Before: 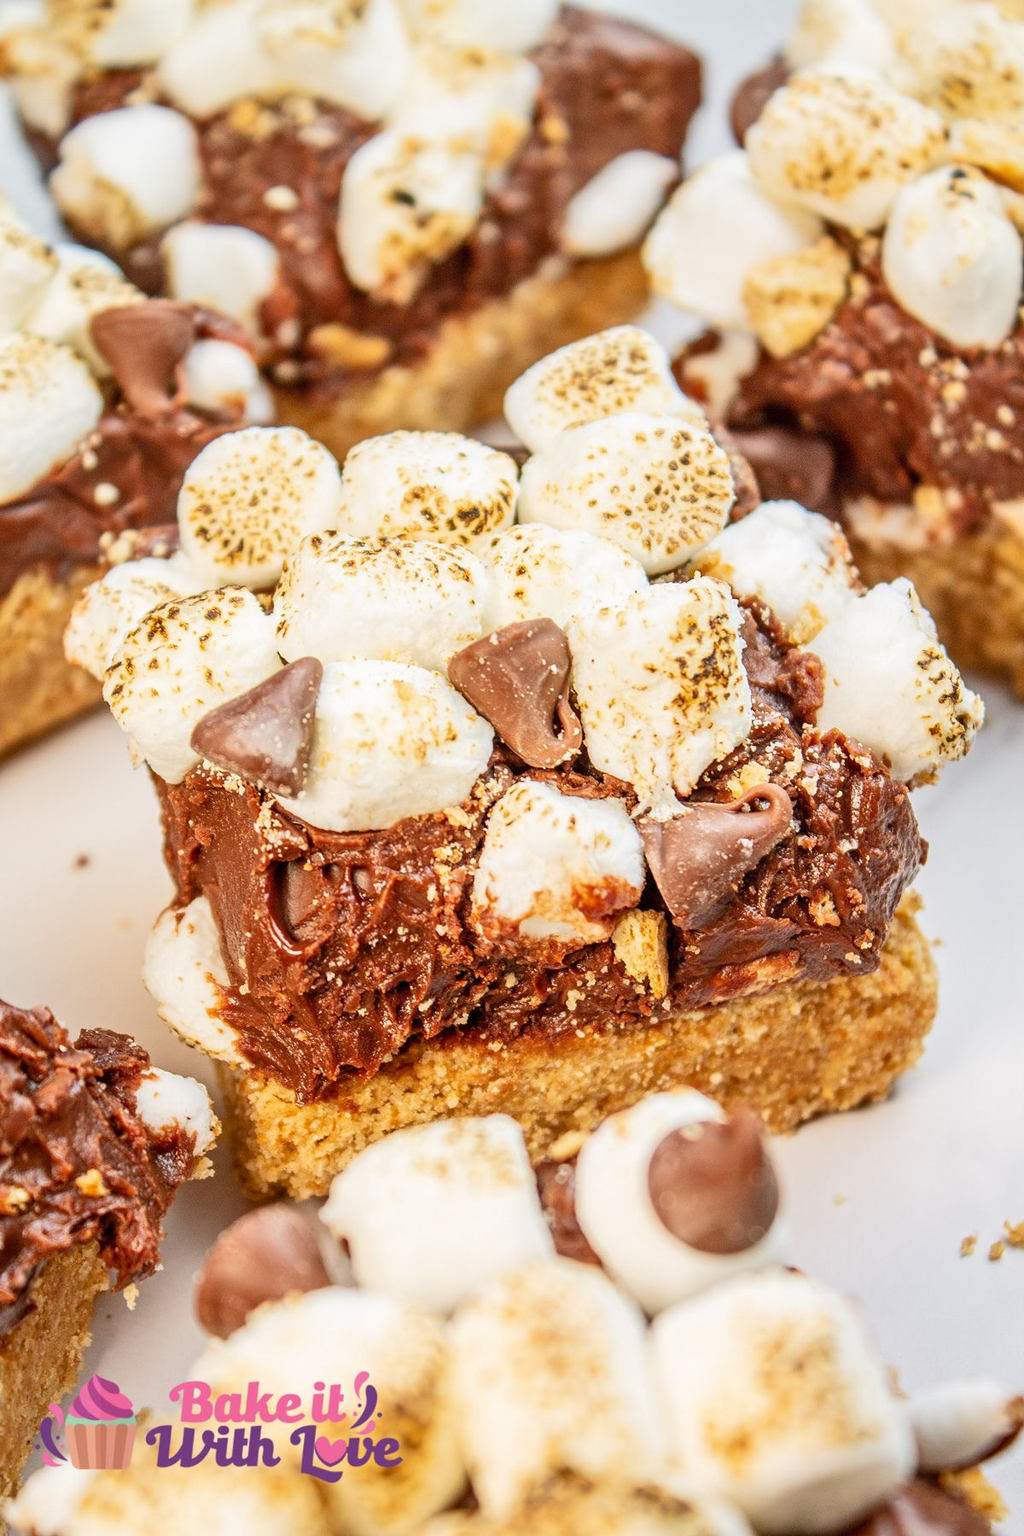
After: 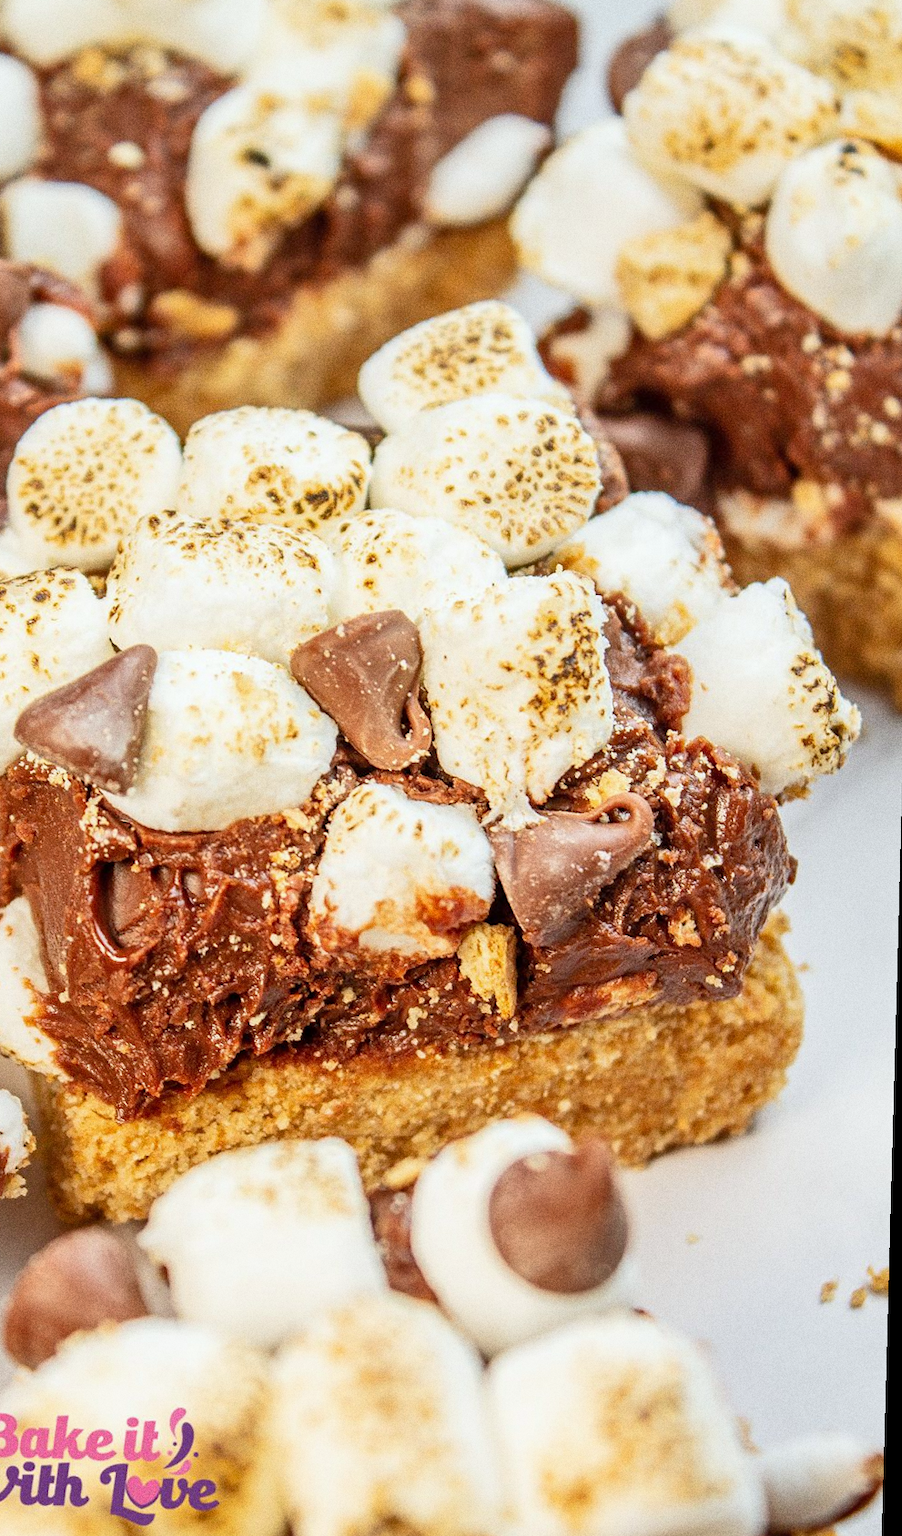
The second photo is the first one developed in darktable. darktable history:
rotate and perspective: rotation 1.57°, crop left 0.018, crop right 0.982, crop top 0.039, crop bottom 0.961
crop: left 17.582%, bottom 0.031%
white balance: red 0.978, blue 0.999
grain: coarseness 8.68 ISO, strength 31.94%
